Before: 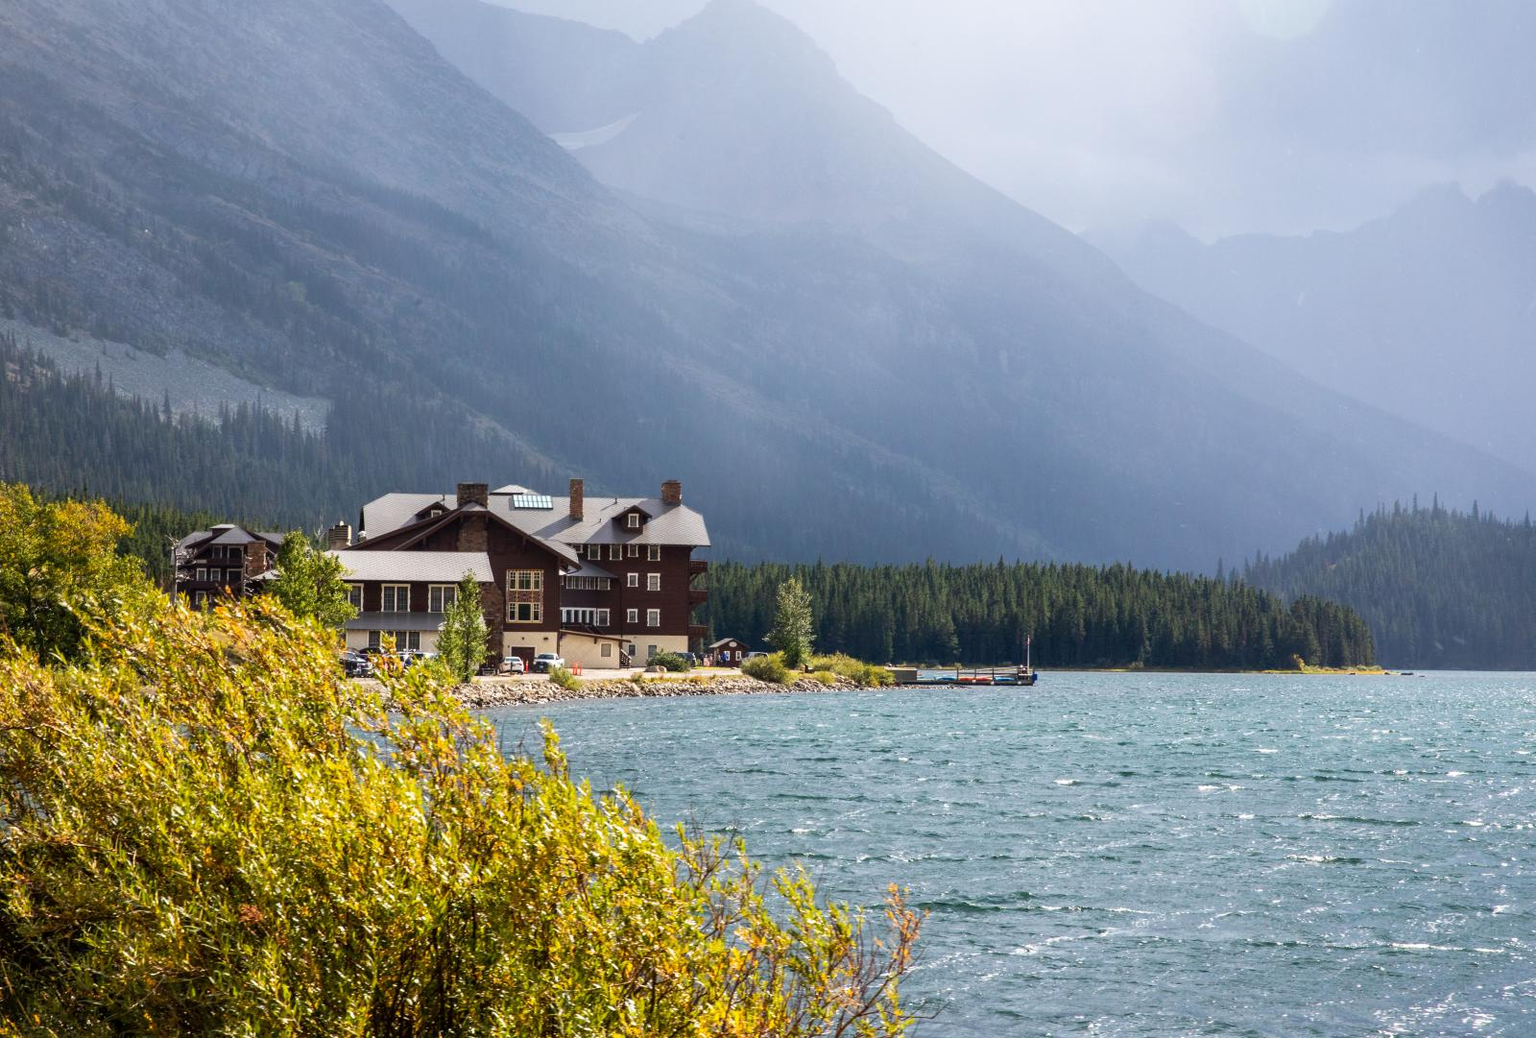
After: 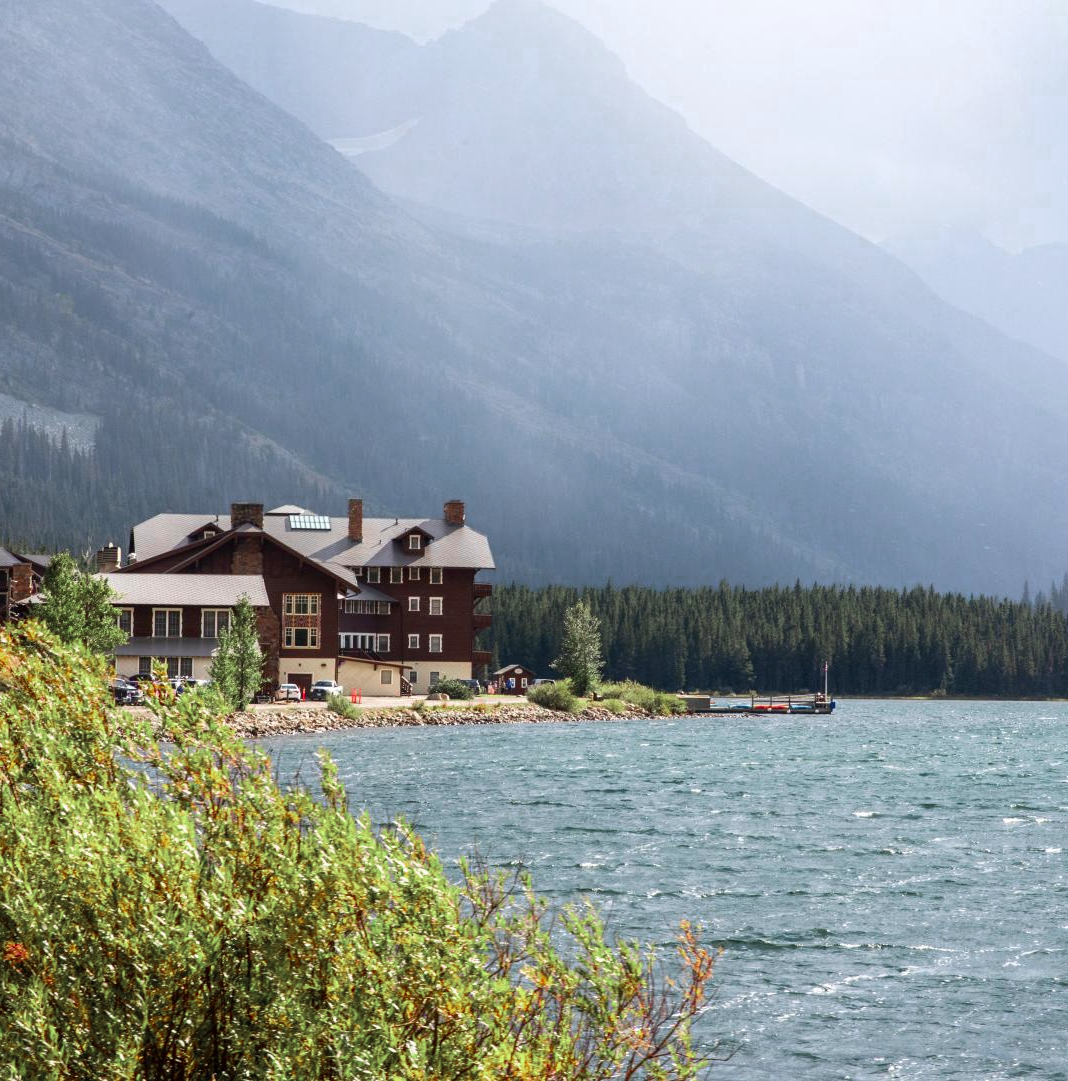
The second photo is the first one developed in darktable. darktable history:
crop: left 15.364%, right 17.849%
color zones: curves: ch0 [(0, 0.466) (0.128, 0.466) (0.25, 0.5) (0.375, 0.456) (0.5, 0.5) (0.625, 0.5) (0.737, 0.652) (0.875, 0.5)]; ch1 [(0, 0.603) (0.125, 0.618) (0.261, 0.348) (0.372, 0.353) (0.497, 0.363) (0.611, 0.45) (0.731, 0.427) (0.875, 0.518) (0.998, 0.652)]; ch2 [(0, 0.559) (0.125, 0.451) (0.253, 0.564) (0.37, 0.578) (0.5, 0.466) (0.625, 0.471) (0.731, 0.471) (0.88, 0.485)]
